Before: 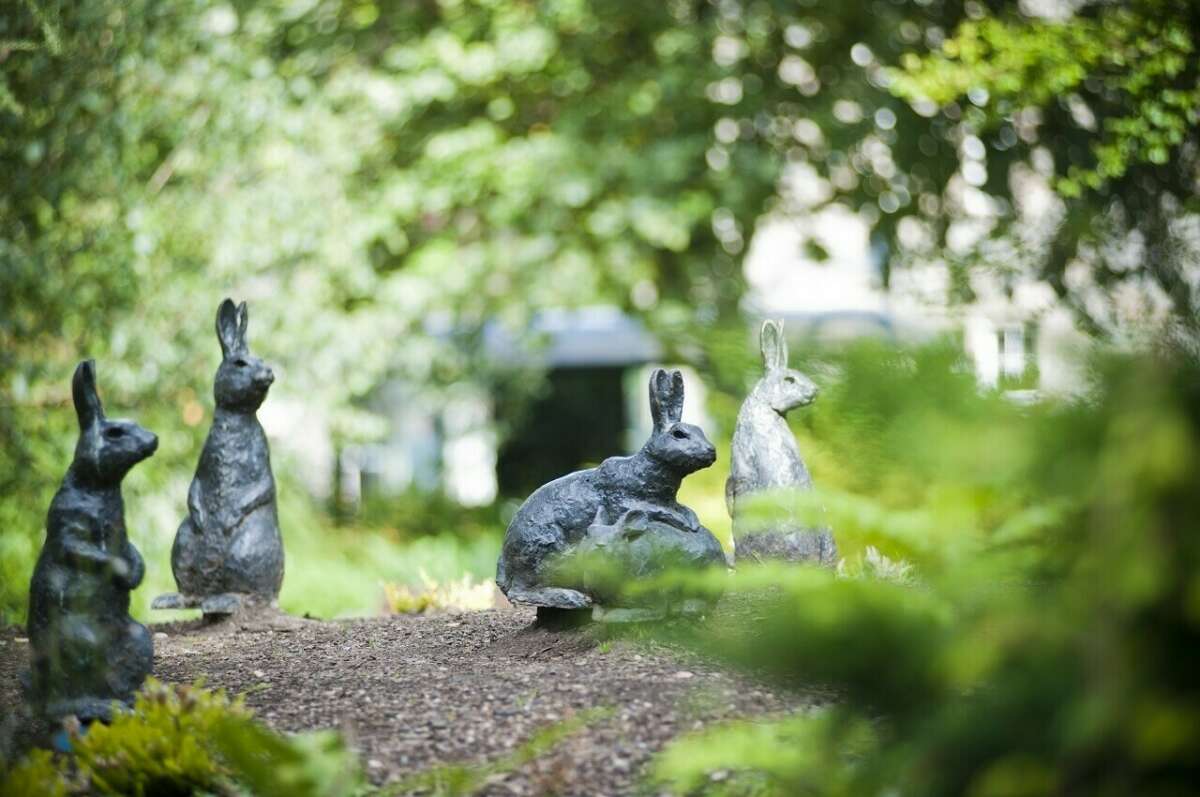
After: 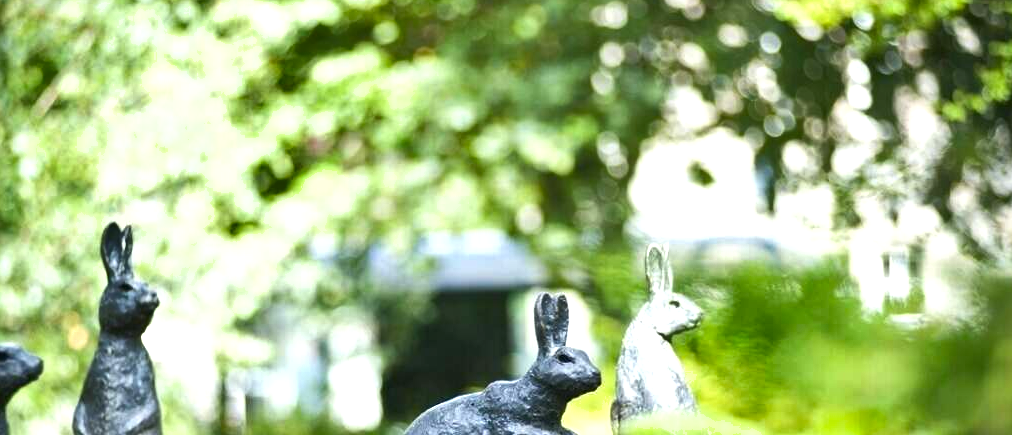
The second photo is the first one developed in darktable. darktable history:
crop and rotate: left 9.665%, top 9.54%, right 5.922%, bottom 35.859%
exposure: black level correction 0.002, exposure 0.676 EV, compensate highlight preservation false
shadows and highlights: white point adjustment 0.063, soften with gaussian
